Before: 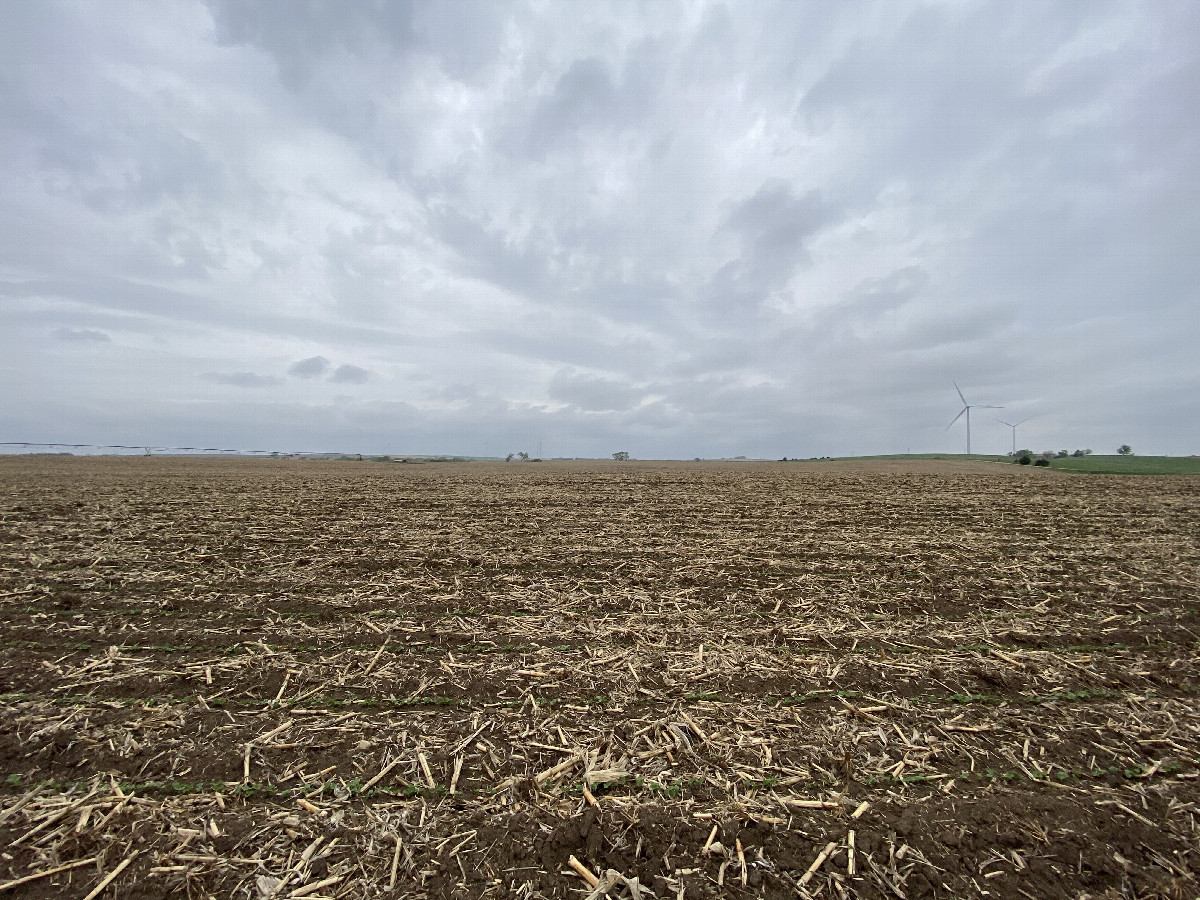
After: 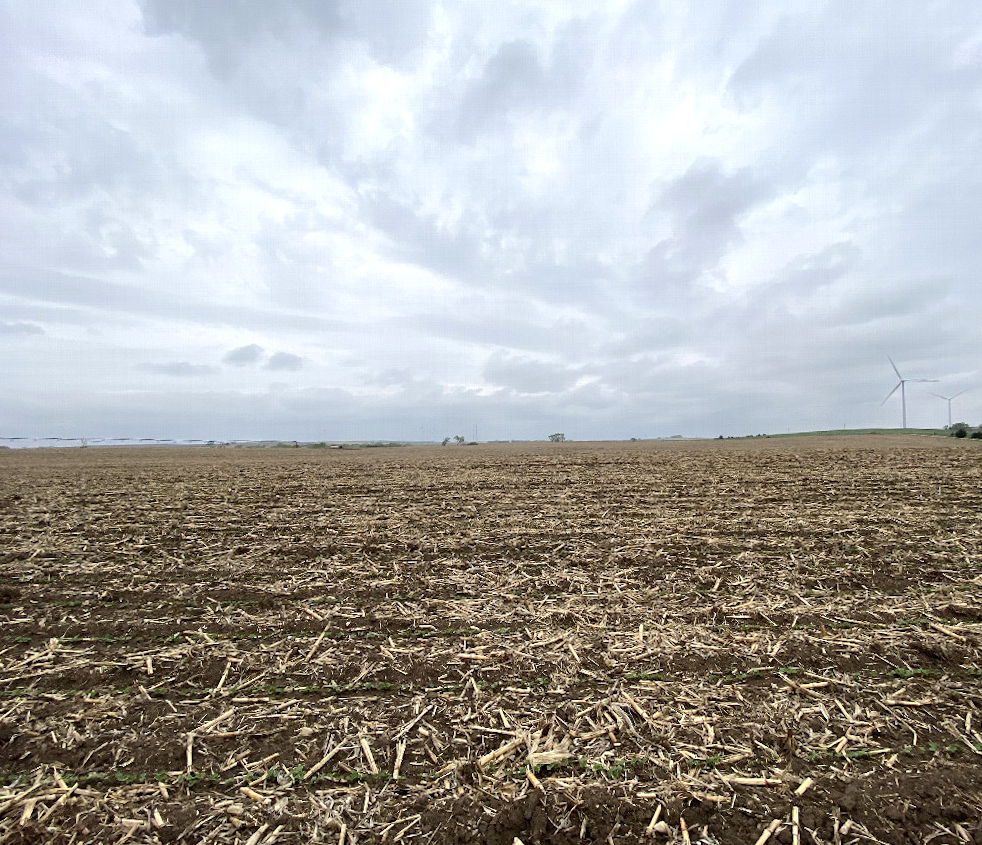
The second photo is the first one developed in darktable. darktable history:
haze removal: strength 0.018, distance 0.257, compatibility mode true, adaptive false
tone equalizer: -8 EV -0.404 EV, -7 EV -0.365 EV, -6 EV -0.309 EV, -5 EV -0.202 EV, -3 EV 0.234 EV, -2 EV 0.313 EV, -1 EV 0.374 EV, +0 EV 0.39 EV, mask exposure compensation -0.495 EV
crop and rotate: angle 1.21°, left 4.168%, top 0.775%, right 11.635%, bottom 2.663%
